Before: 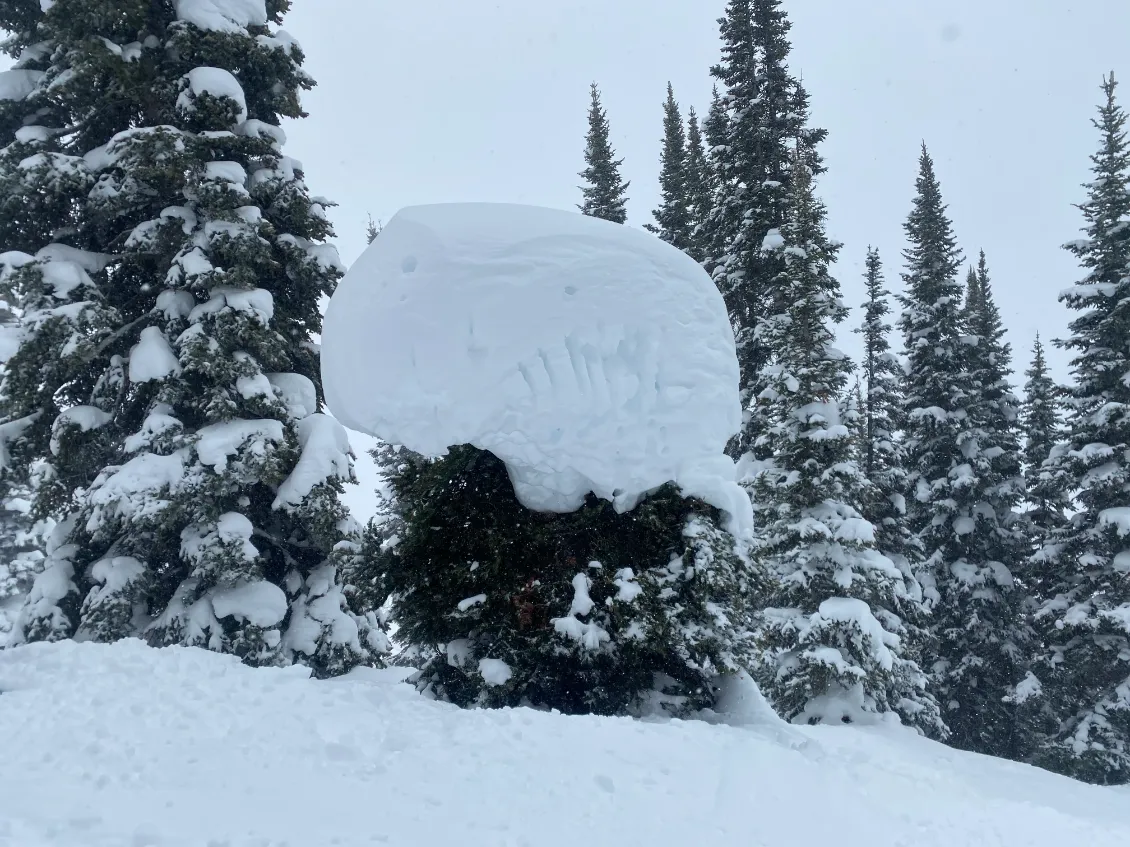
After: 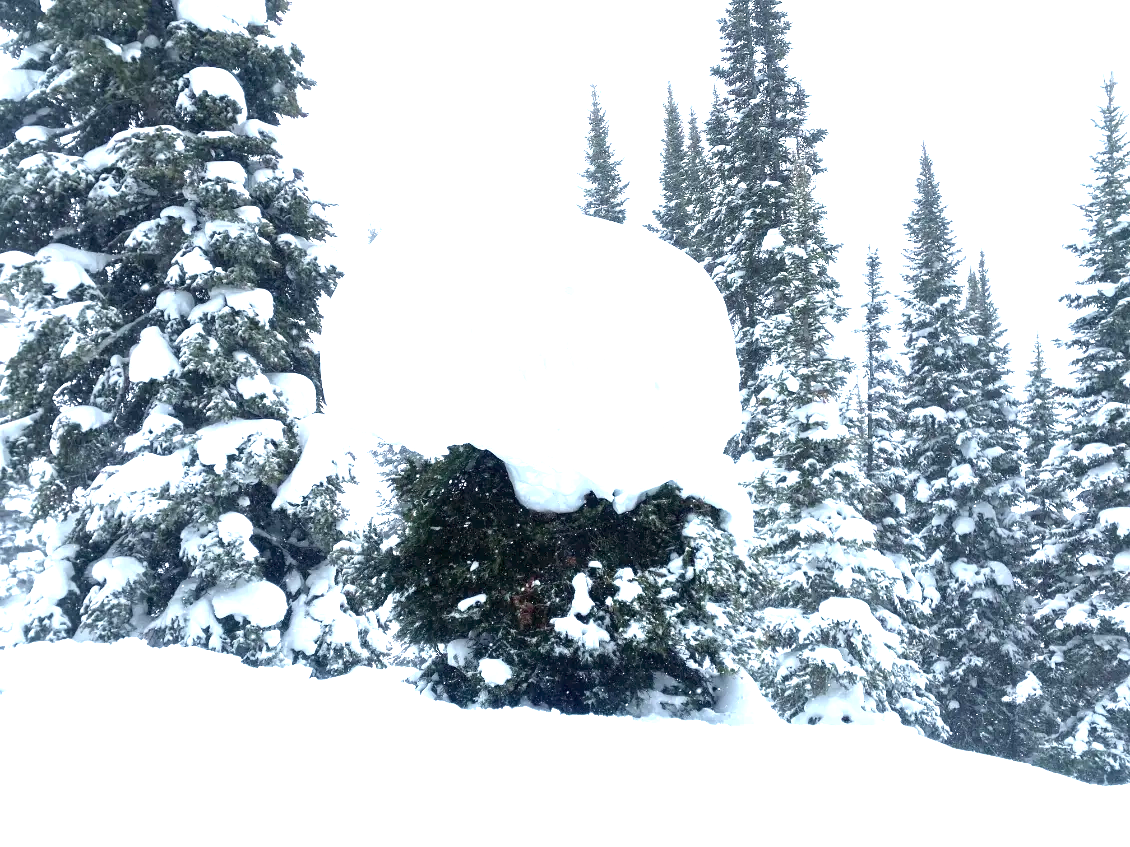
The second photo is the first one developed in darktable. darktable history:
exposure: black level correction 0, exposure 1.738 EV, compensate highlight preservation false
